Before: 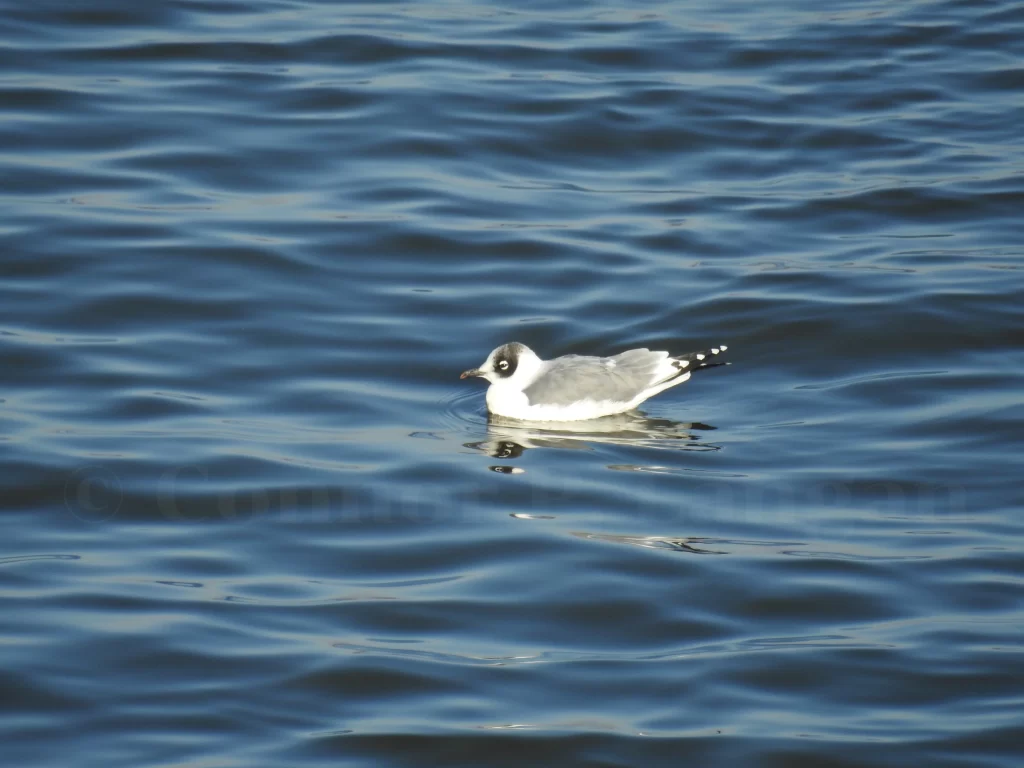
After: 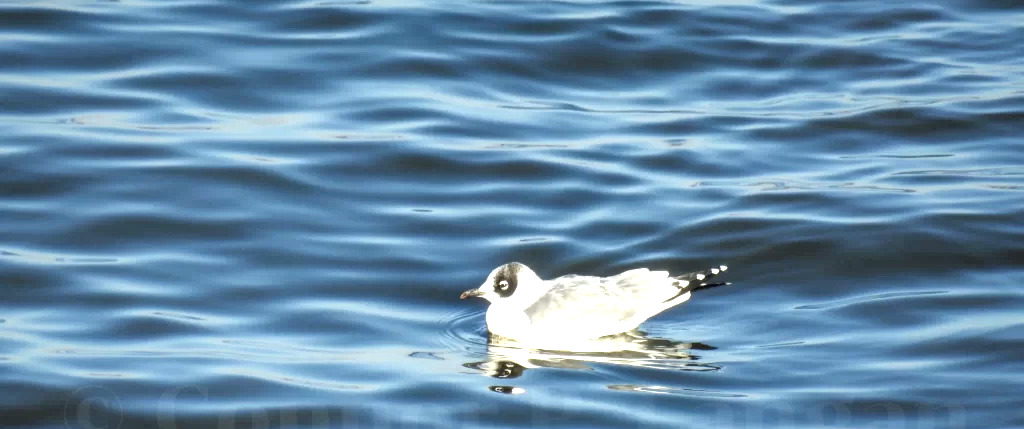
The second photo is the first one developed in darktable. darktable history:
local contrast: on, module defaults
tone equalizer: -8 EV -0.758 EV, -7 EV -0.739 EV, -6 EV -0.62 EV, -5 EV -0.384 EV, -3 EV 0.387 EV, -2 EV 0.6 EV, -1 EV 0.682 EV, +0 EV 0.777 EV, mask exposure compensation -0.505 EV
crop and rotate: top 10.541%, bottom 33.577%
shadows and highlights: shadows 30.63, highlights -62.7, soften with gaussian
exposure: black level correction 0.004, exposure 0.413 EV, compensate highlight preservation false
